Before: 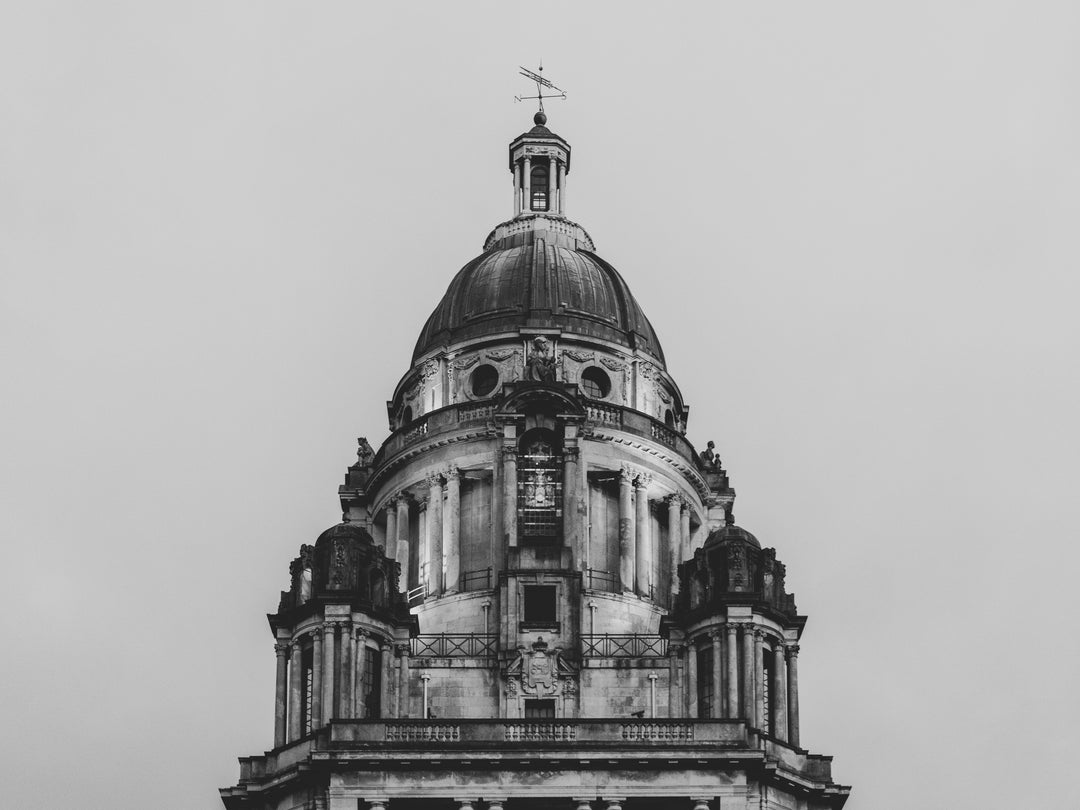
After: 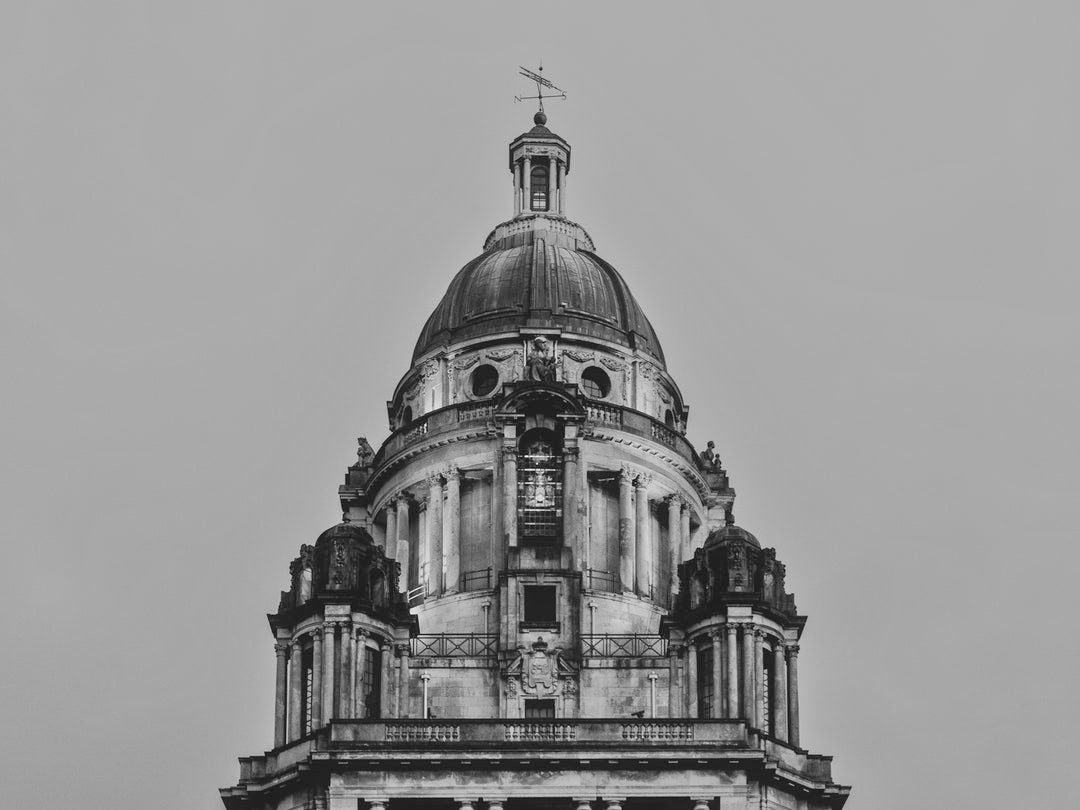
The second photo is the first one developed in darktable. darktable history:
color zones: curves: ch0 [(0, 0.65) (0.096, 0.644) (0.221, 0.539) (0.429, 0.5) (0.571, 0.5) (0.714, 0.5) (0.857, 0.5) (1, 0.65)]; ch1 [(0, 0.5) (0.143, 0.5) (0.257, -0.002) (0.429, 0.04) (0.571, -0.001) (0.714, -0.015) (0.857, 0.024) (1, 0.5)]
exposure: black level correction 0, exposure -0.766 EV, compensate highlight preservation false
tone equalizer: -7 EV 0.15 EV, -6 EV 0.6 EV, -5 EV 1.15 EV, -4 EV 1.33 EV, -3 EV 1.15 EV, -2 EV 0.6 EV, -1 EV 0.15 EV, mask exposure compensation -0.5 EV
